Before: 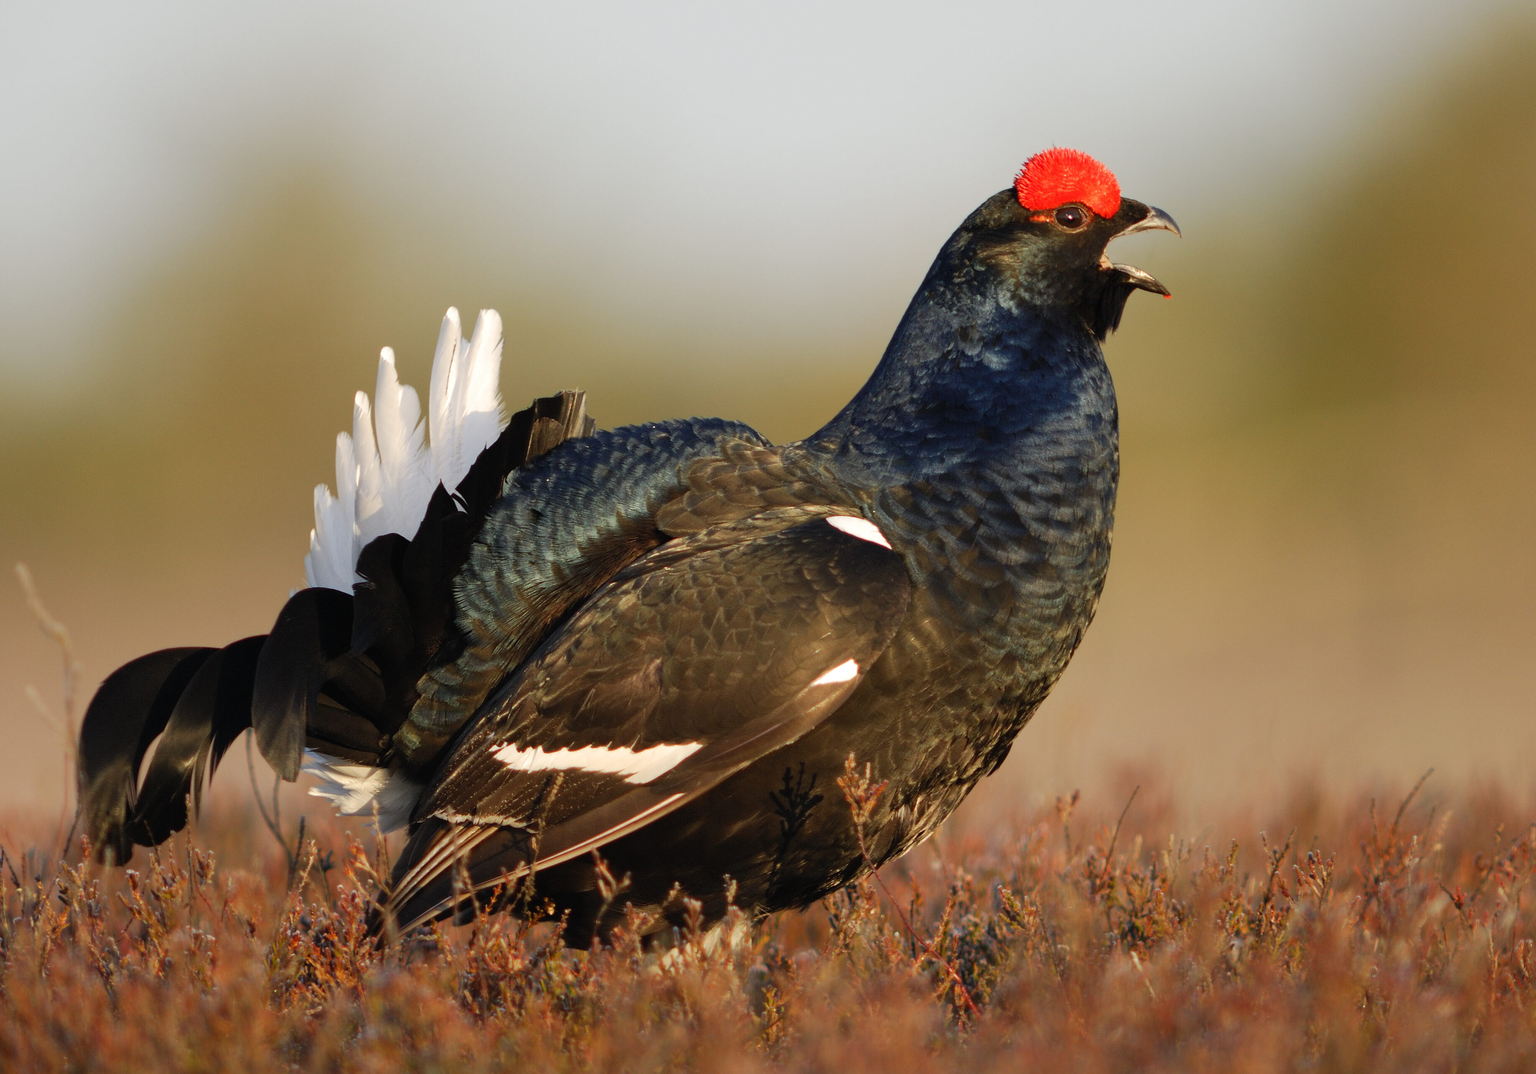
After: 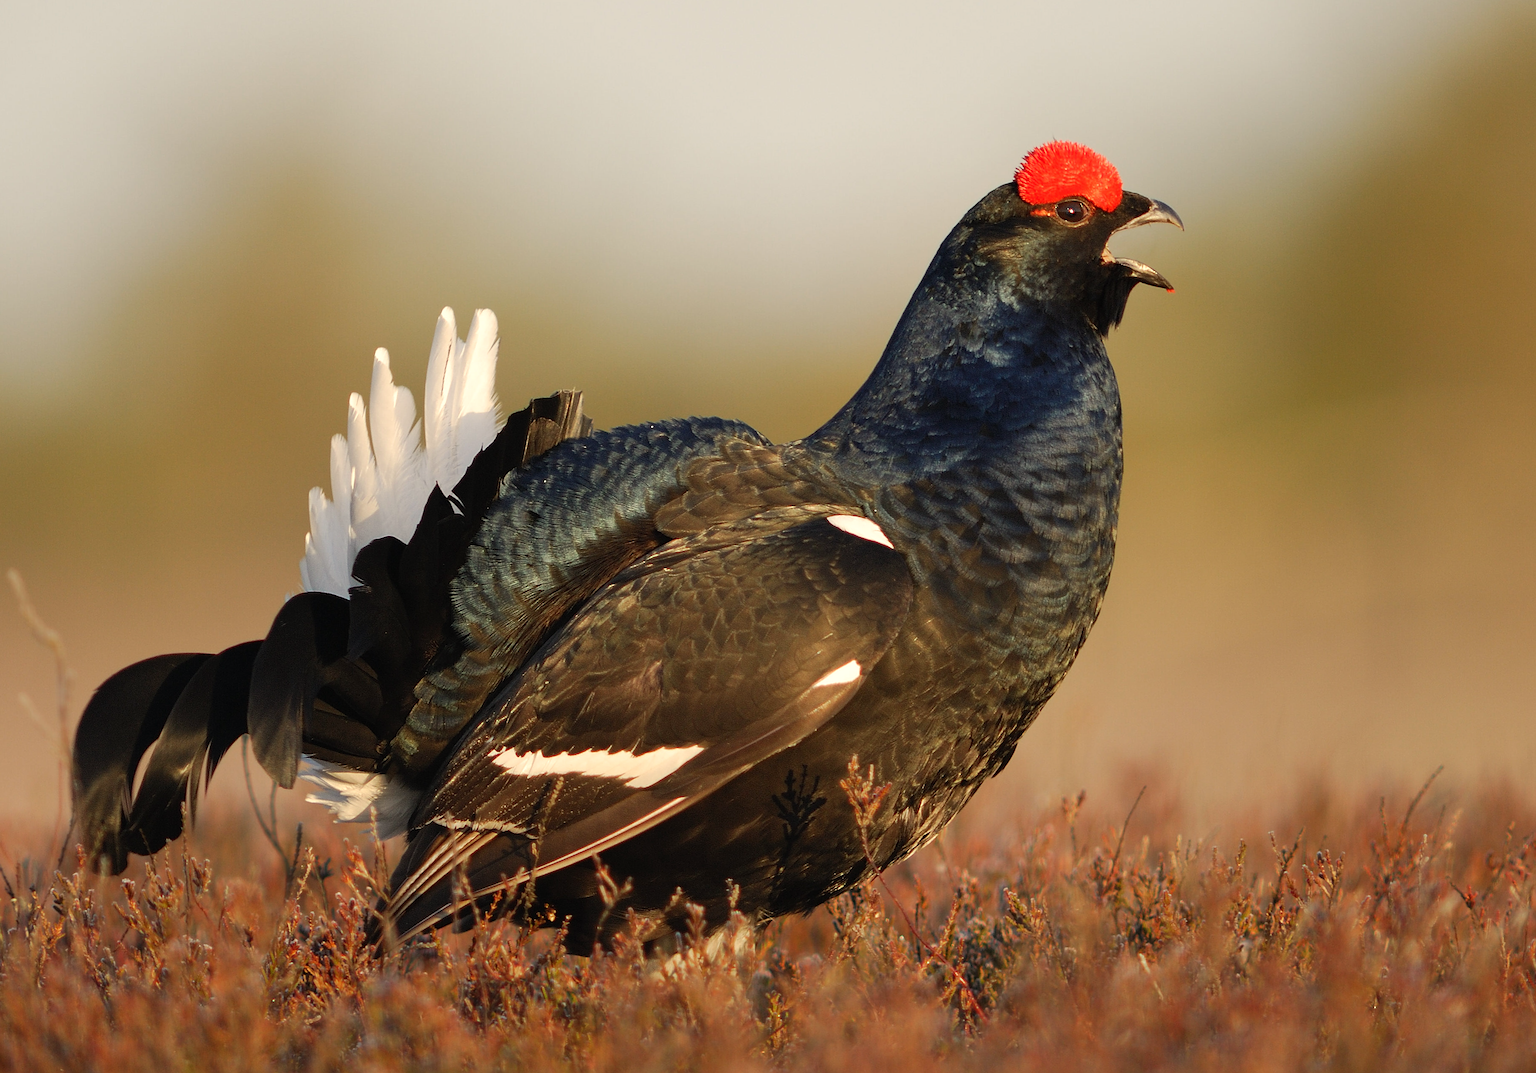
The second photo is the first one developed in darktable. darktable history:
sharpen: amount 0.55
exposure: black level correction 0, compensate exposure bias true, compensate highlight preservation false
white balance: red 1.045, blue 0.932
rotate and perspective: rotation -0.45°, automatic cropping original format, crop left 0.008, crop right 0.992, crop top 0.012, crop bottom 0.988
